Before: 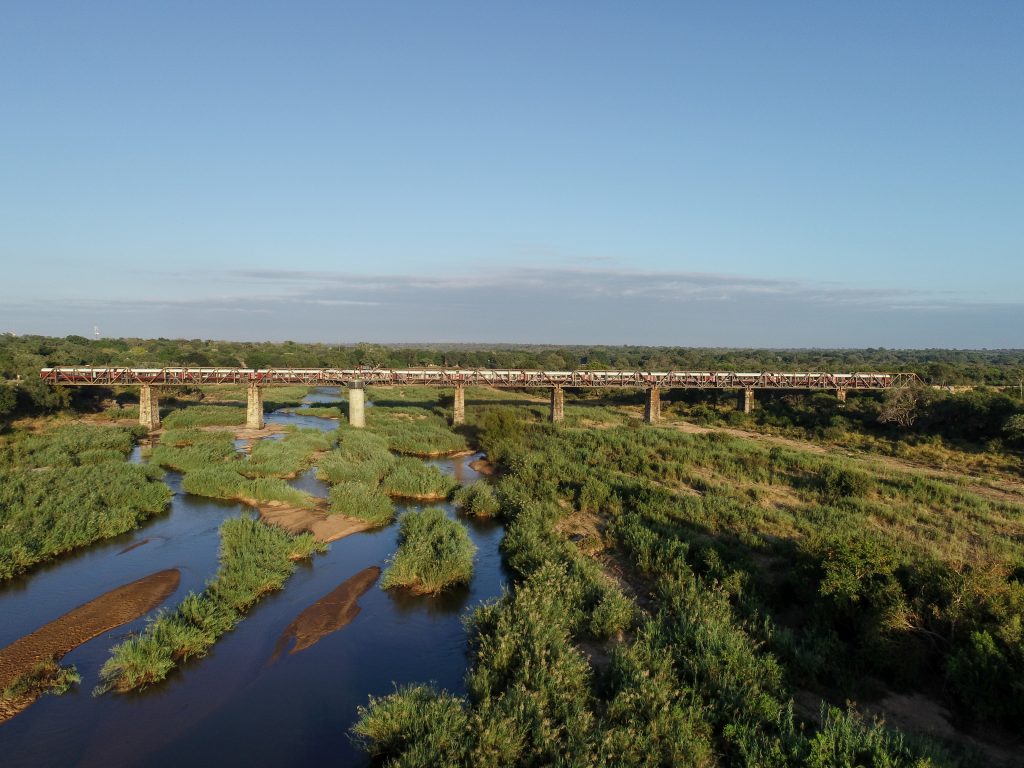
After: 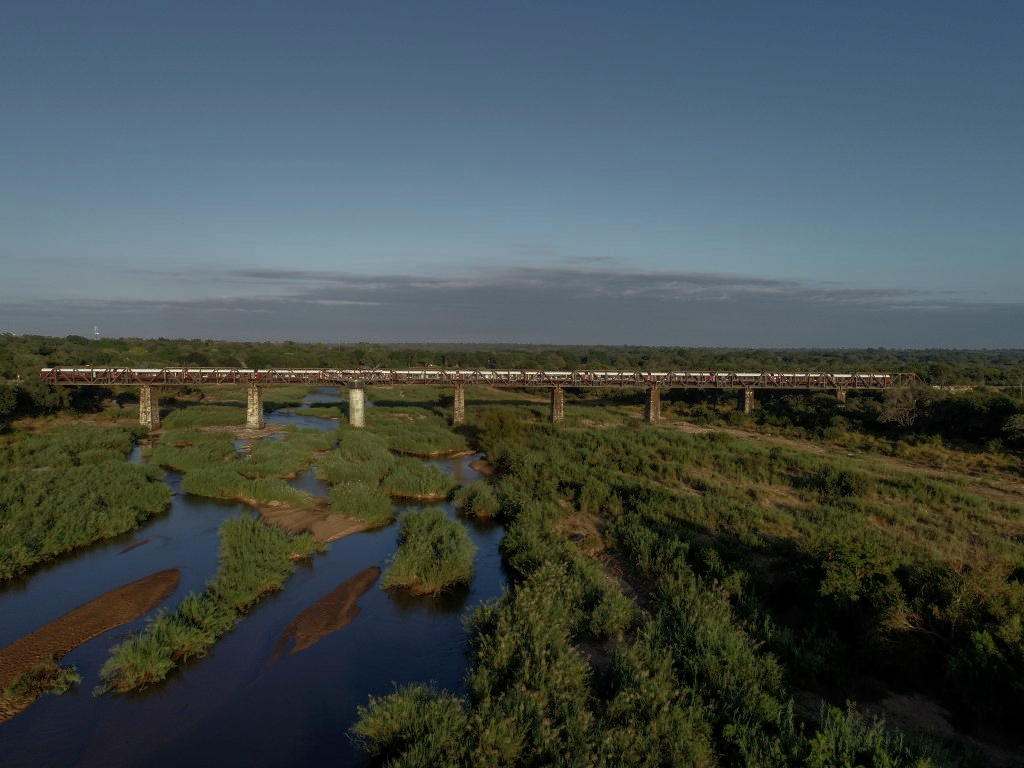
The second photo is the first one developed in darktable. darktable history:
local contrast: detail 109%
base curve: curves: ch0 [(0, 0) (0.564, 0.291) (0.802, 0.731) (1, 1)]
